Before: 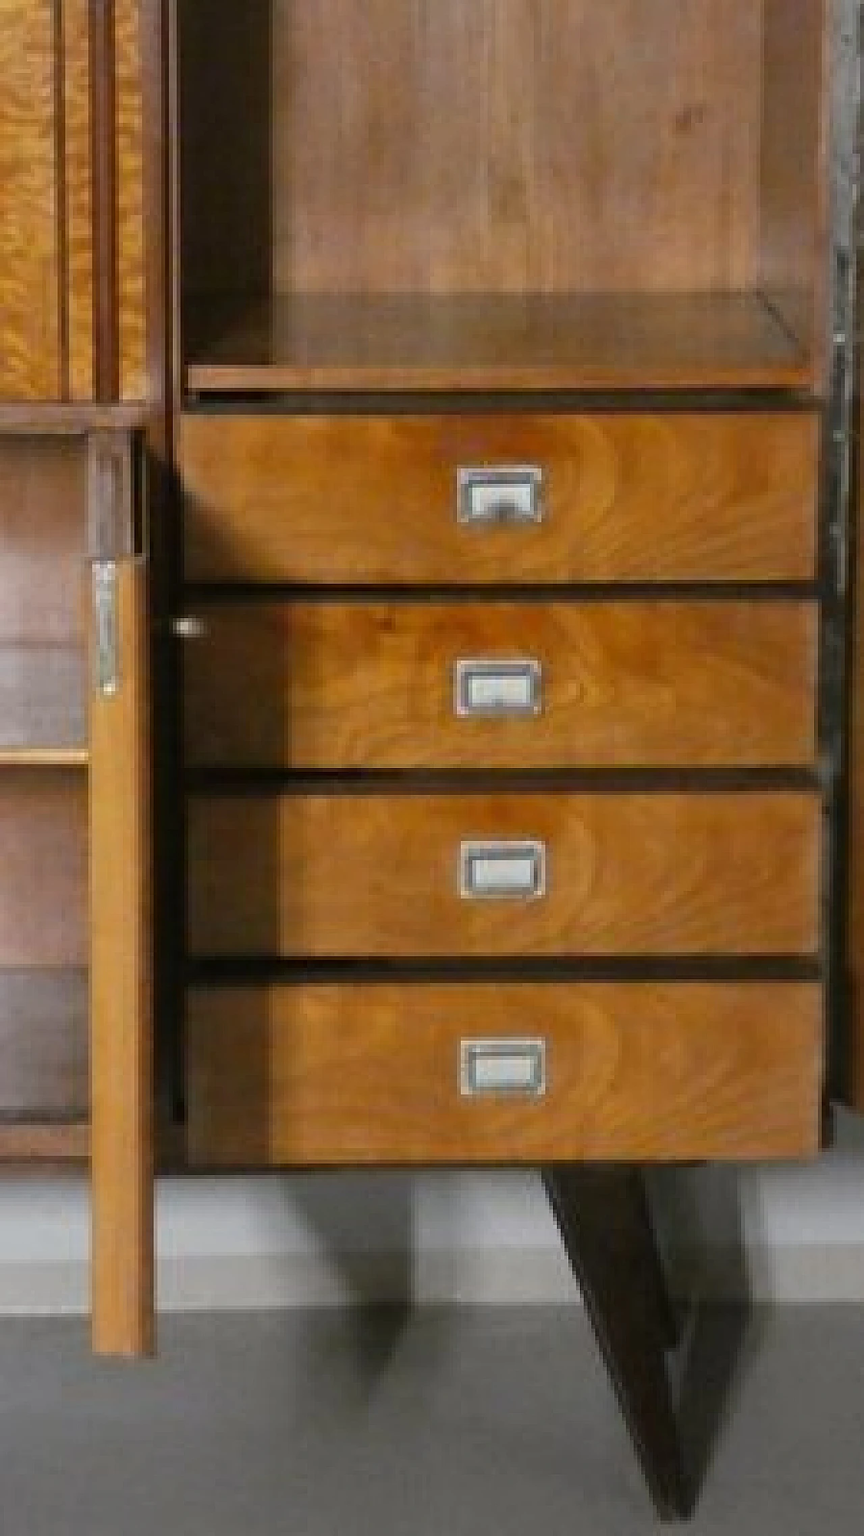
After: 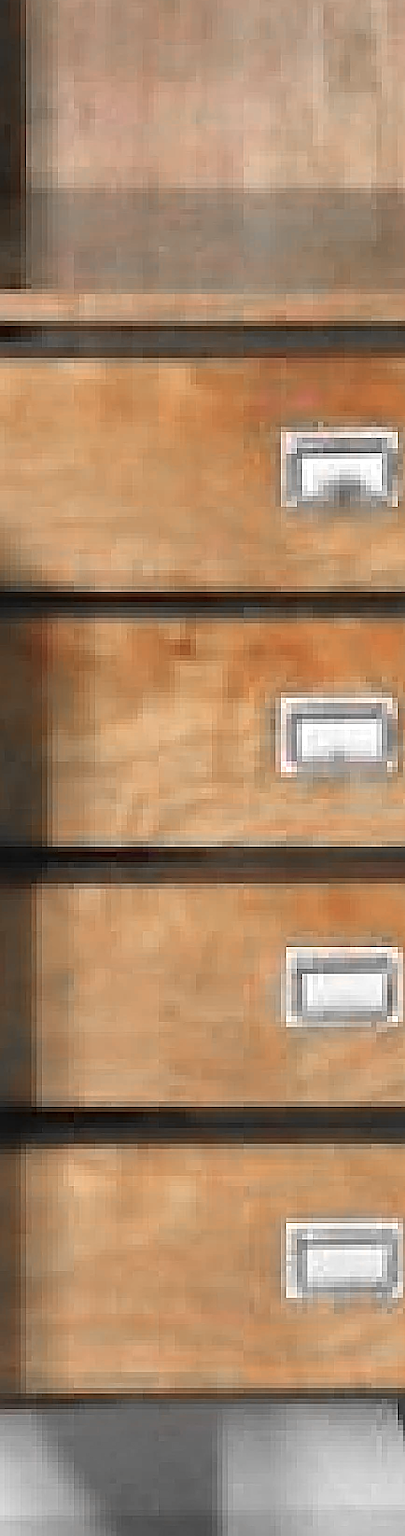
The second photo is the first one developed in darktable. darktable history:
color correction: highlights b* 0.055, saturation 0.817
crop and rotate: left 29.401%, top 10.172%, right 36.548%, bottom 17.498%
exposure: black level correction 0, exposure 0.7 EV, compensate exposure bias true, compensate highlight preservation false
color zones: curves: ch0 [(0, 0.65) (0.096, 0.644) (0.221, 0.539) (0.429, 0.5) (0.571, 0.5) (0.714, 0.5) (0.857, 0.5) (1, 0.65)]; ch1 [(0, 0.5) (0.143, 0.5) (0.257, -0.002) (0.429, 0.04) (0.571, -0.001) (0.714, -0.015) (0.857, 0.024) (1, 0.5)]
sharpen: on, module defaults
